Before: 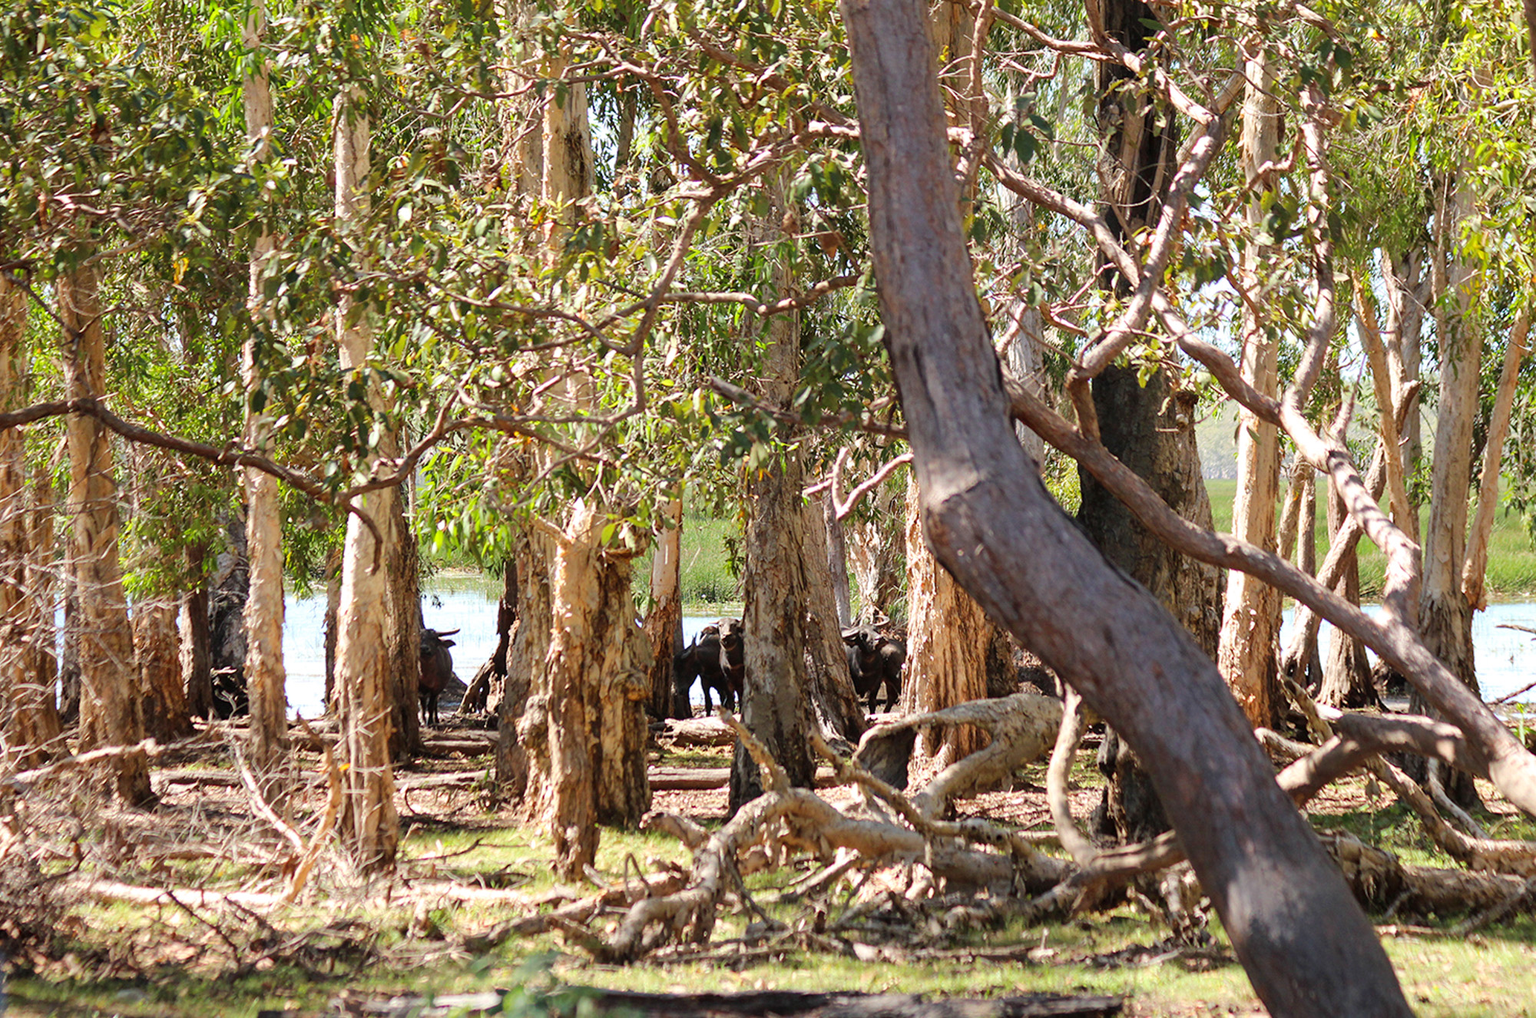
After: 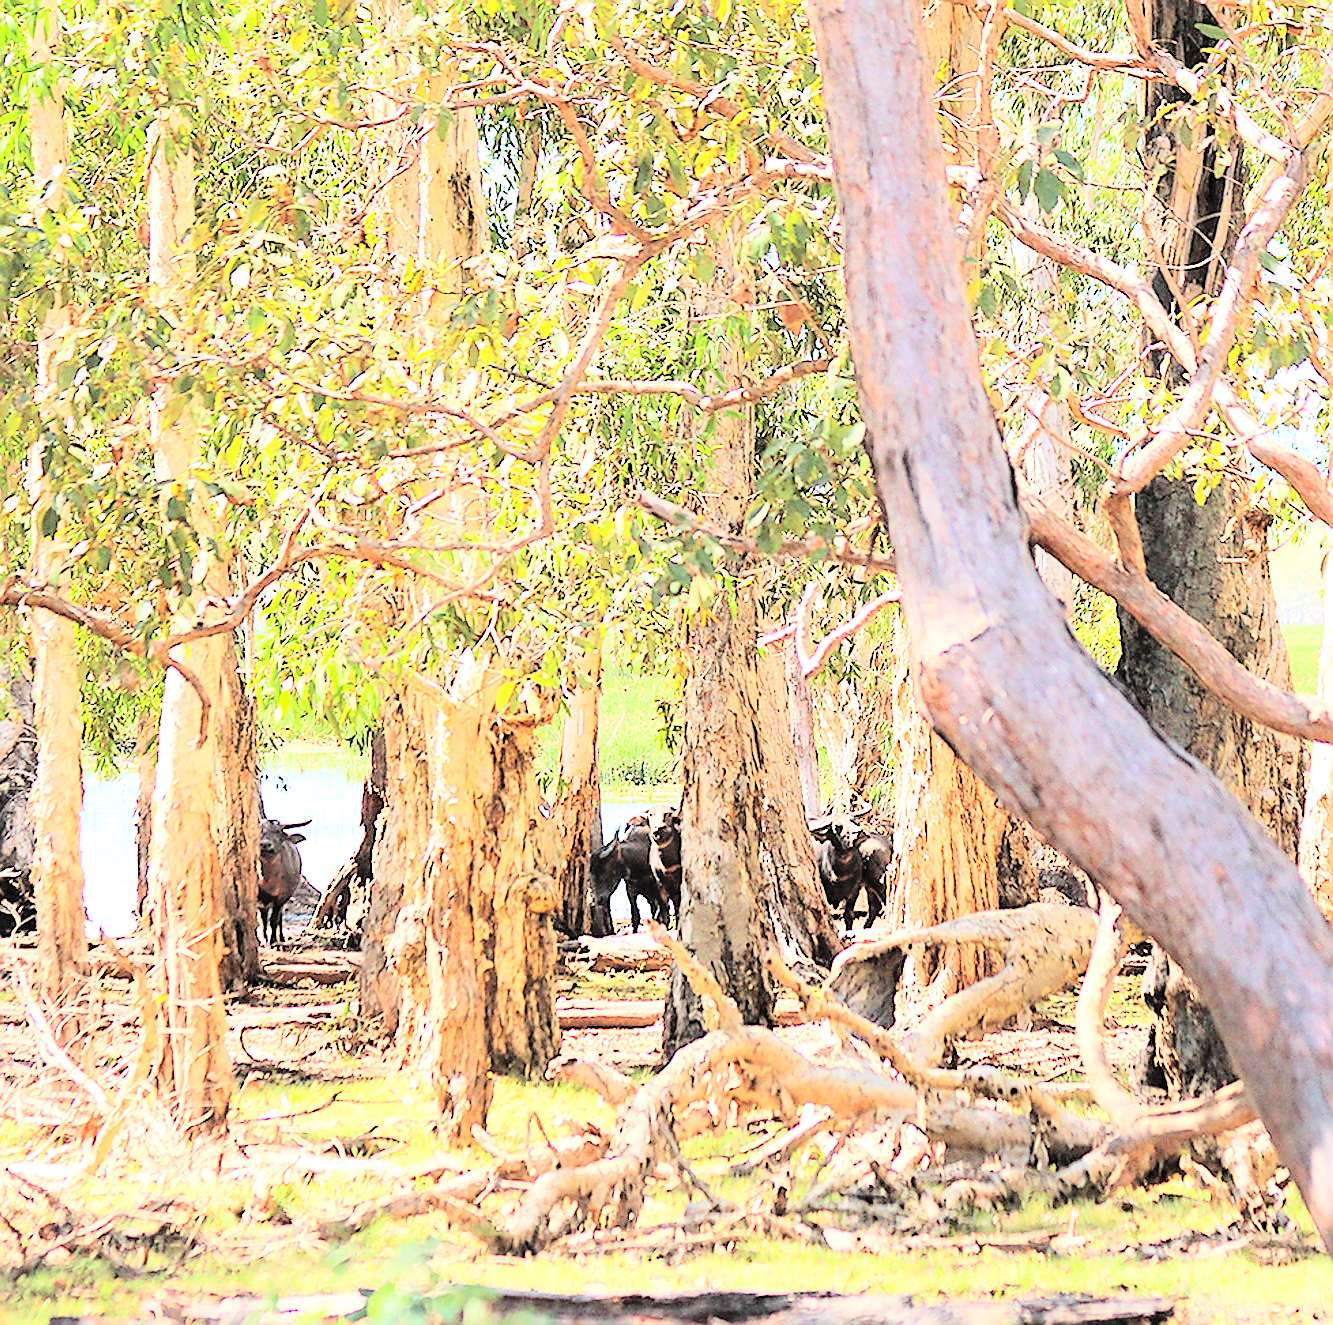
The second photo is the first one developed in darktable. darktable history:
crop and rotate: left 14.365%, right 18.961%
contrast brightness saturation: brightness 0.287
tone curve: curves: ch0 [(0, 0) (0.004, 0) (0.133, 0.071) (0.325, 0.456) (0.832, 0.957) (1, 1)], color space Lab, linked channels, preserve colors none
sharpen: radius 1.384, amount 1.254, threshold 0.76
exposure: black level correction 0.001, exposure 0.5 EV, compensate exposure bias true, compensate highlight preservation false
